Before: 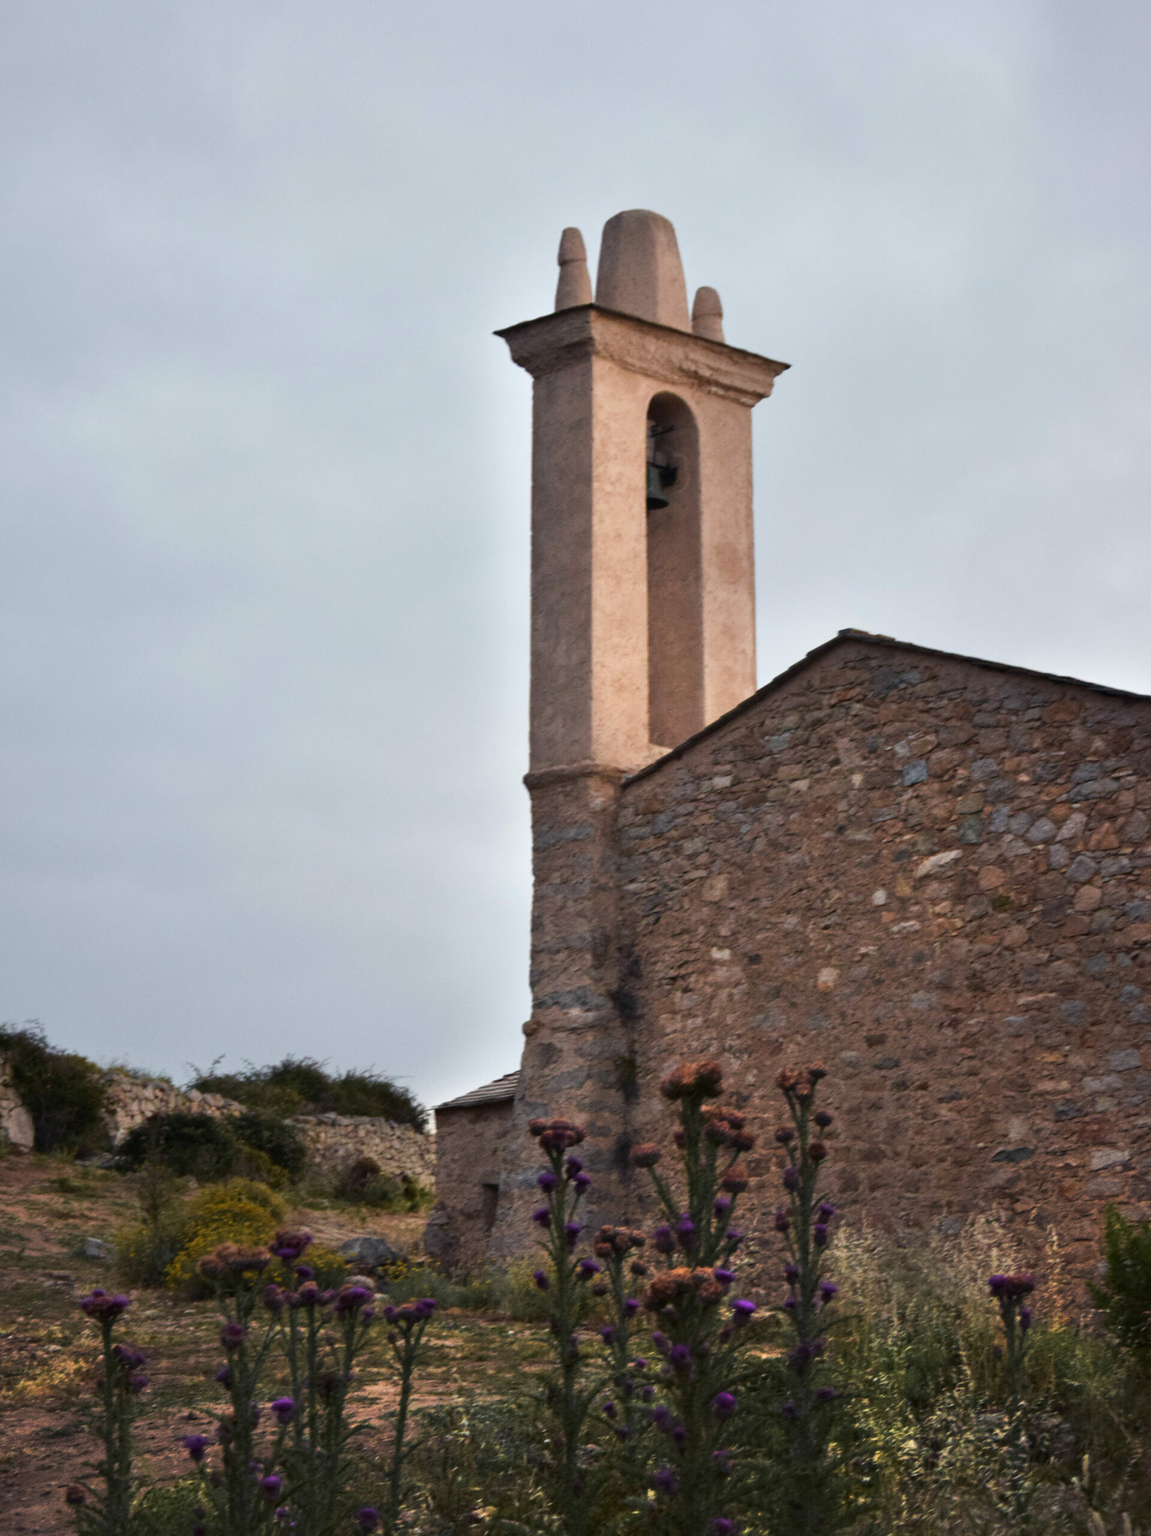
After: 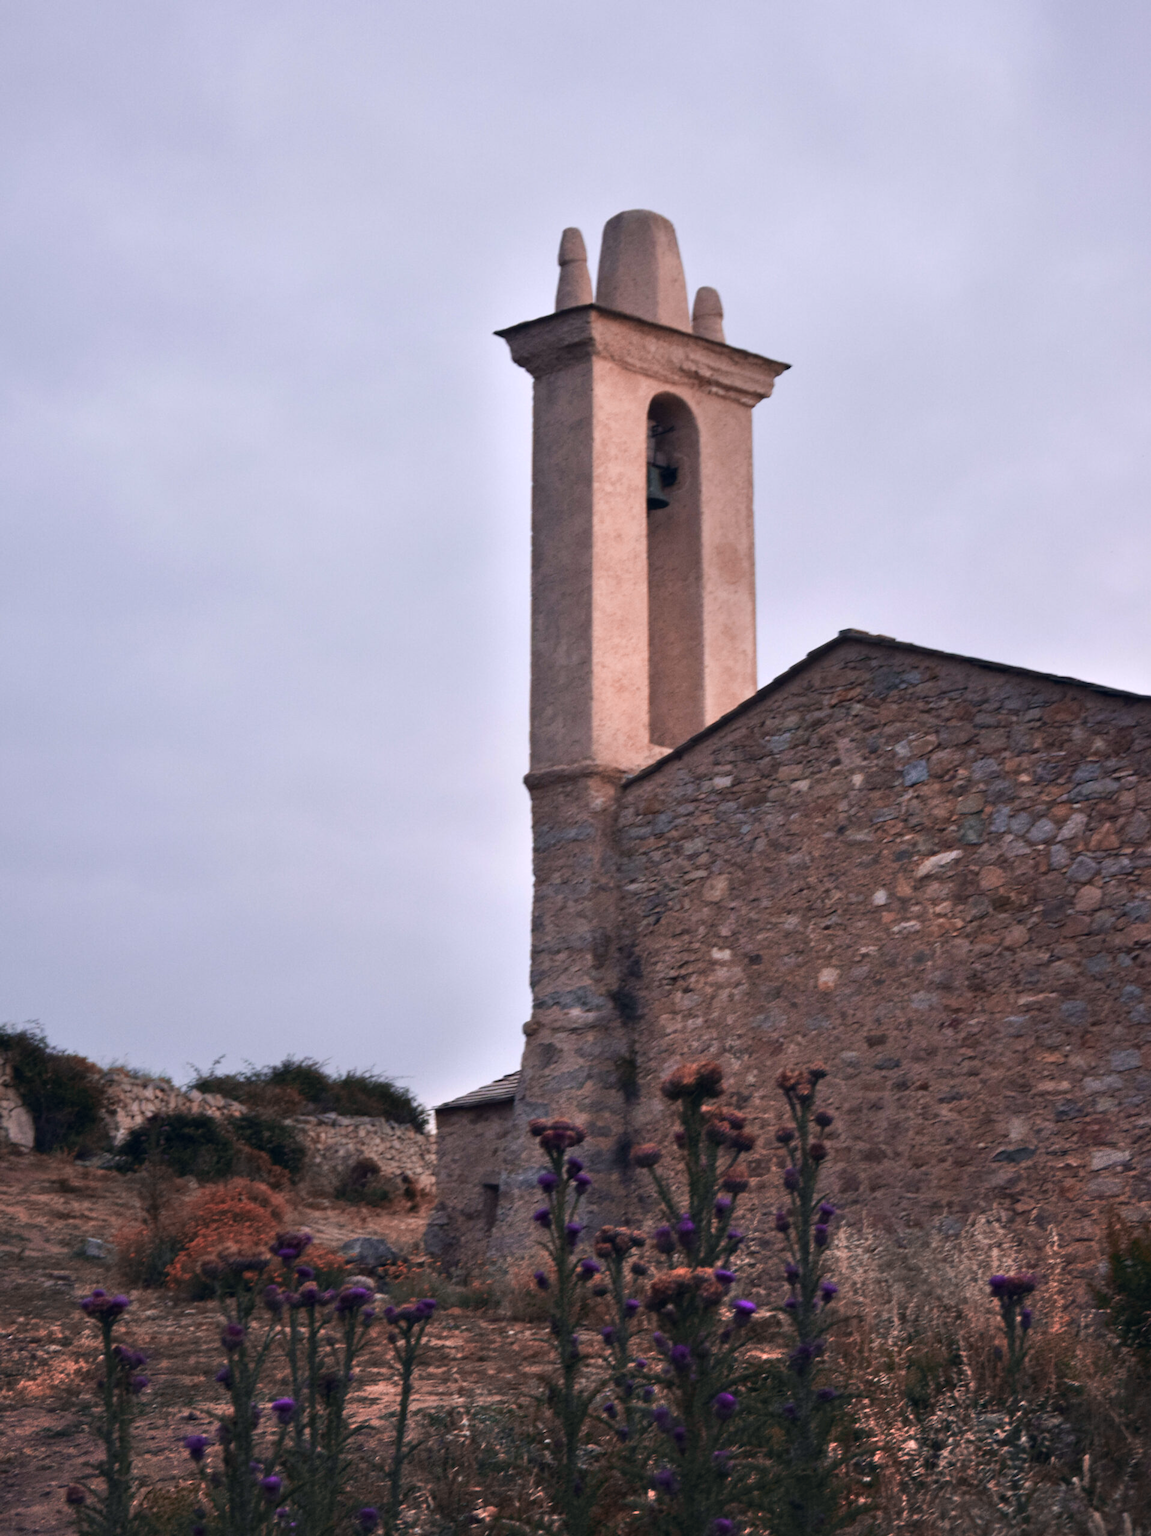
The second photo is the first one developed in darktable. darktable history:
color balance rgb: shadows lift › hue 87.51°, highlights gain › chroma 1.62%, highlights gain › hue 55.1°, global offset › chroma 0.06%, global offset › hue 253.66°, linear chroma grading › global chroma 0.5%
color zones: curves: ch2 [(0, 0.5) (0.084, 0.497) (0.323, 0.335) (0.4, 0.497) (1, 0.5)], process mode strong
white balance: red 1.004, blue 1.096
